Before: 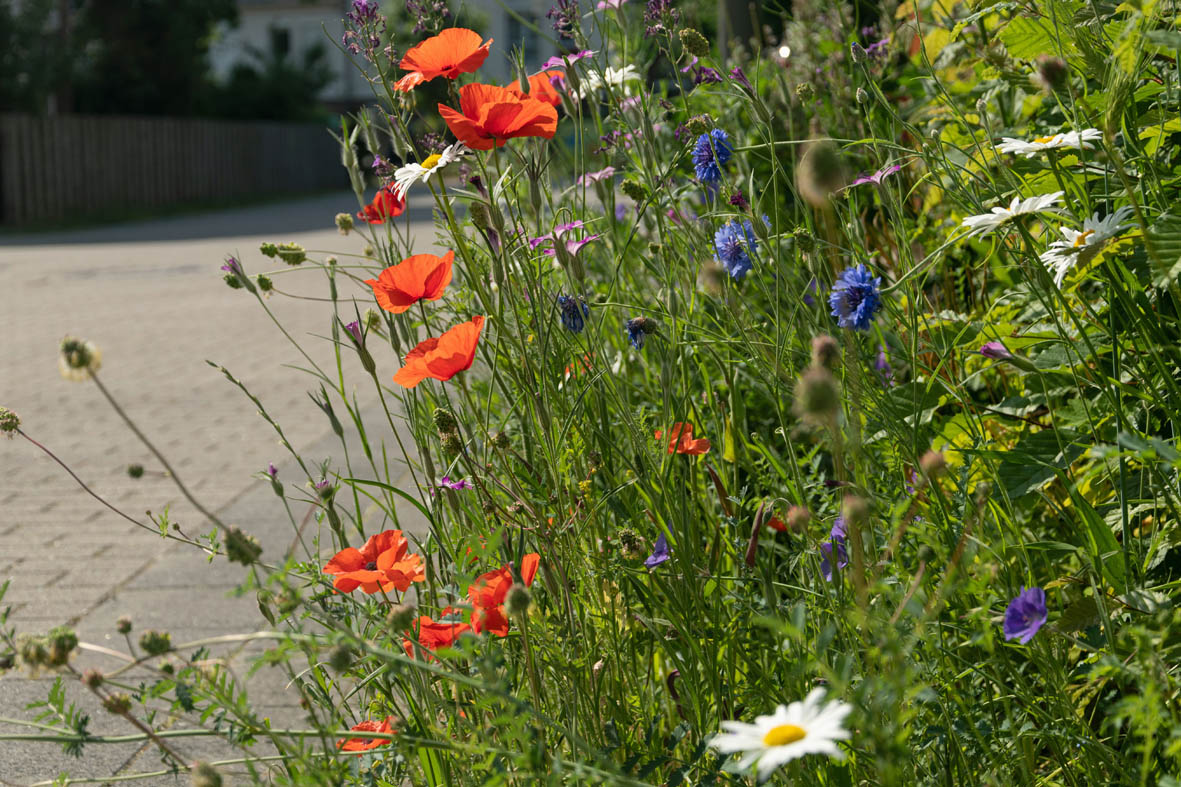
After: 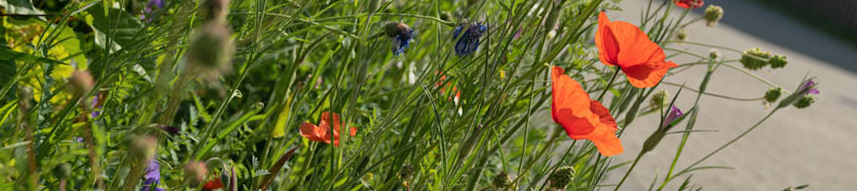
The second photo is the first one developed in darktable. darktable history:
crop and rotate: angle 16.12°, top 30.835%, bottom 35.653%
color zones: curves: ch0 [(0, 0.5) (0.143, 0.5) (0.286, 0.5) (0.429, 0.5) (0.571, 0.5) (0.714, 0.476) (0.857, 0.5) (1, 0.5)]; ch2 [(0, 0.5) (0.143, 0.5) (0.286, 0.5) (0.429, 0.5) (0.571, 0.5) (0.714, 0.487) (0.857, 0.5) (1, 0.5)]
shadows and highlights: white point adjustment 0.05, highlights color adjustment 55.9%, soften with gaussian
